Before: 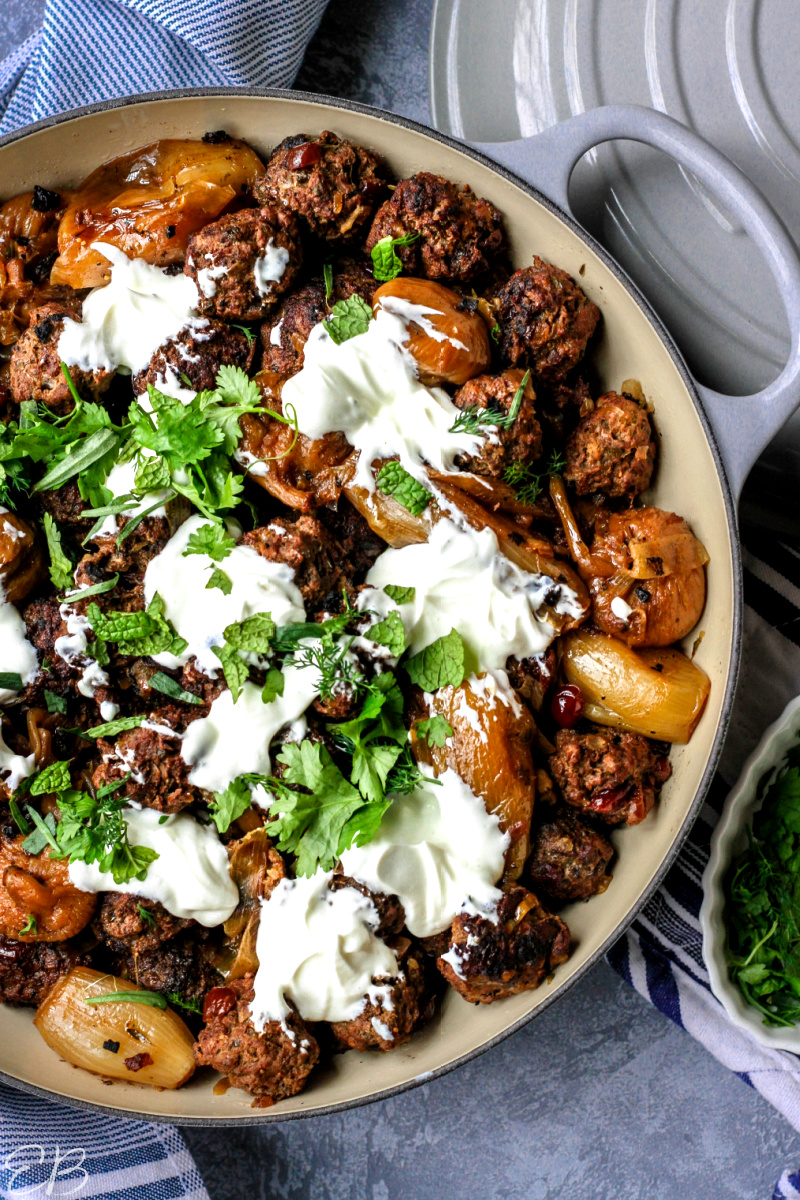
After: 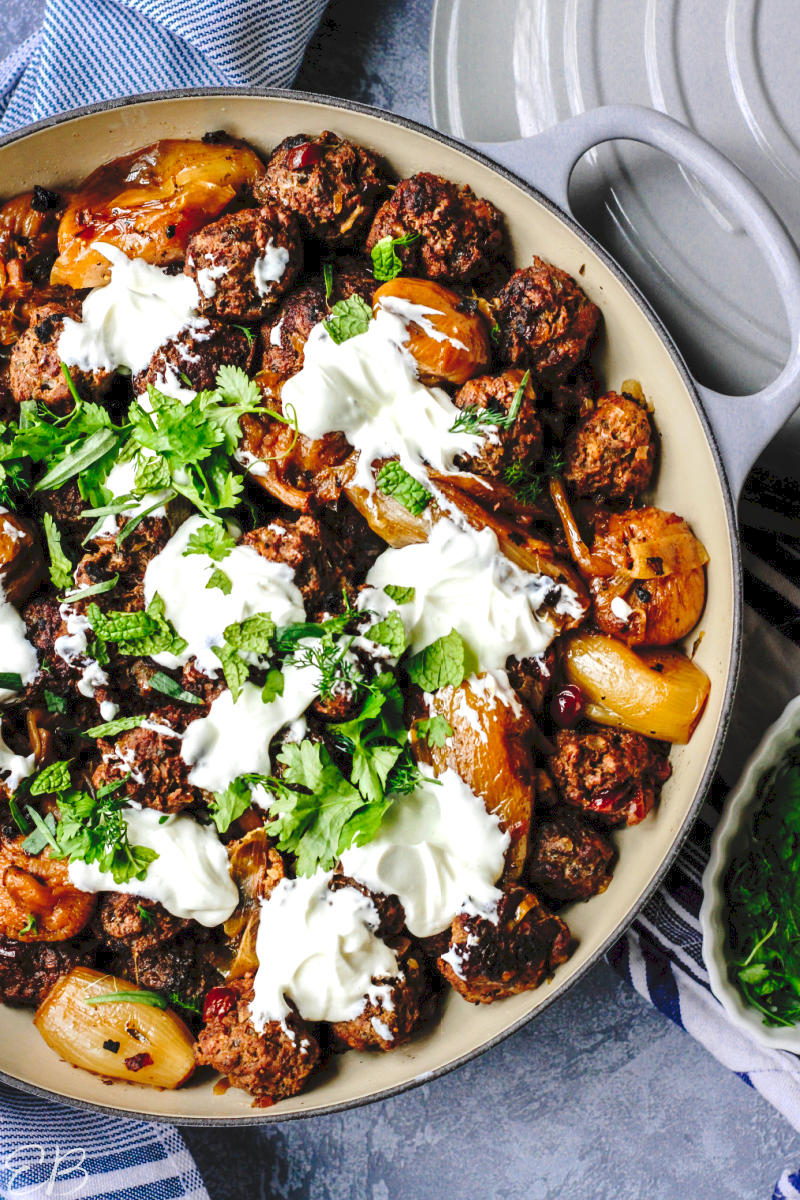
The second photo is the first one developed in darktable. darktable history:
tone curve: curves: ch0 [(0, 0) (0.003, 0.09) (0.011, 0.095) (0.025, 0.097) (0.044, 0.108) (0.069, 0.117) (0.1, 0.129) (0.136, 0.151) (0.177, 0.185) (0.224, 0.229) (0.277, 0.299) (0.335, 0.379) (0.399, 0.469) (0.468, 0.55) (0.543, 0.629) (0.623, 0.702) (0.709, 0.775) (0.801, 0.85) (0.898, 0.91) (1, 1)], preserve colors none
